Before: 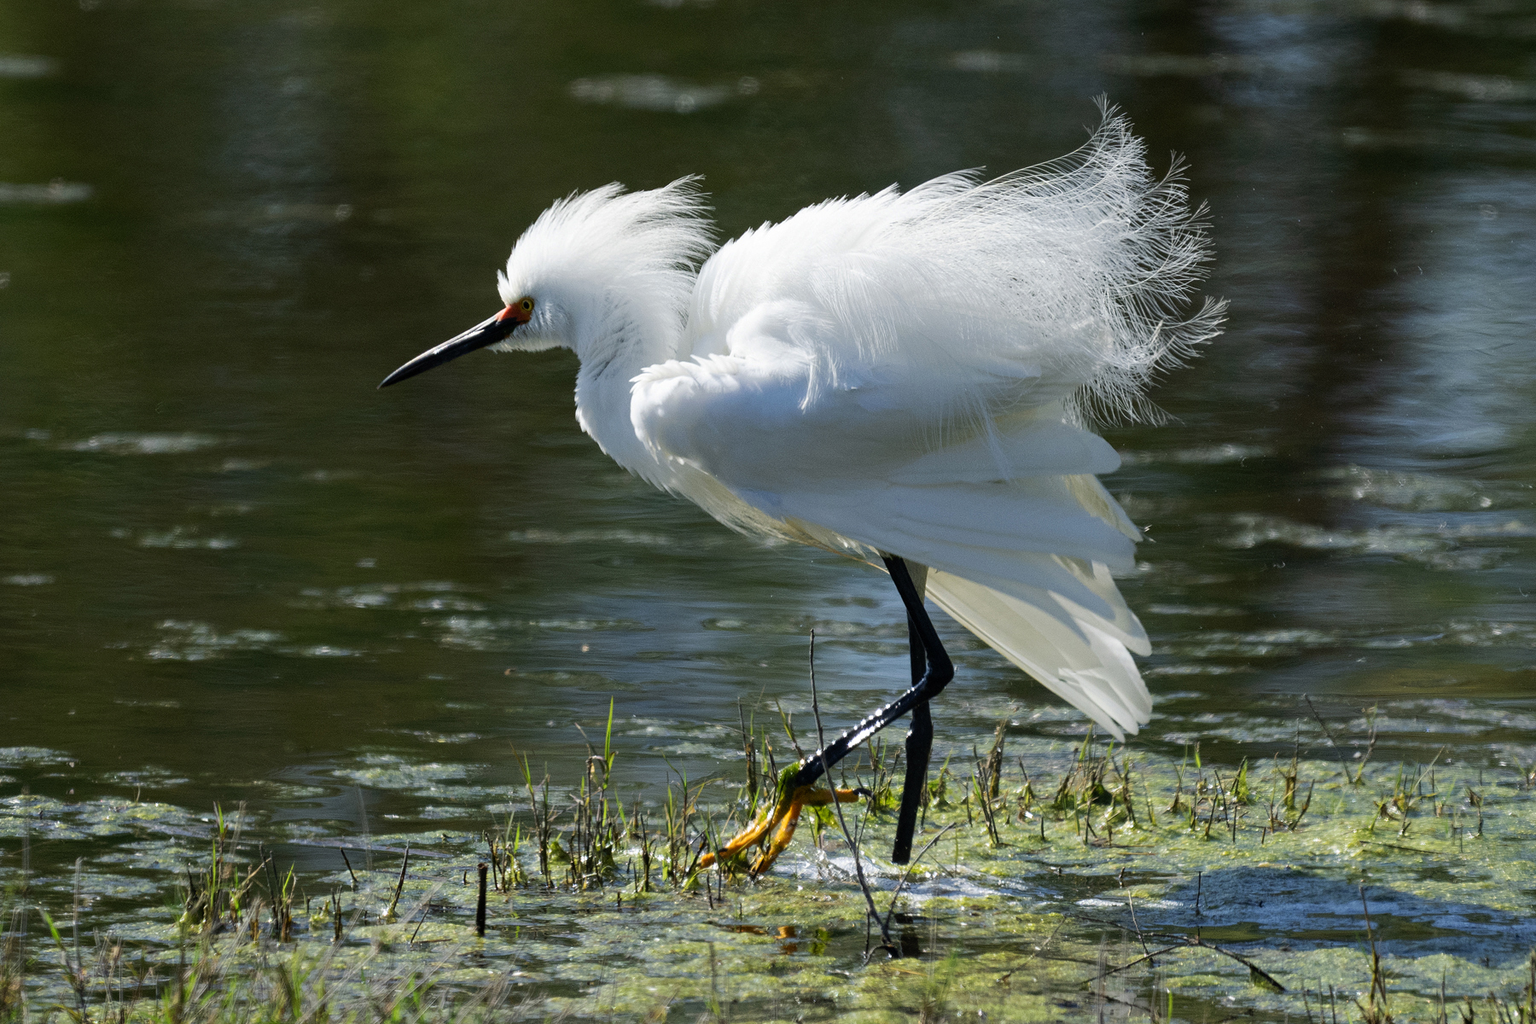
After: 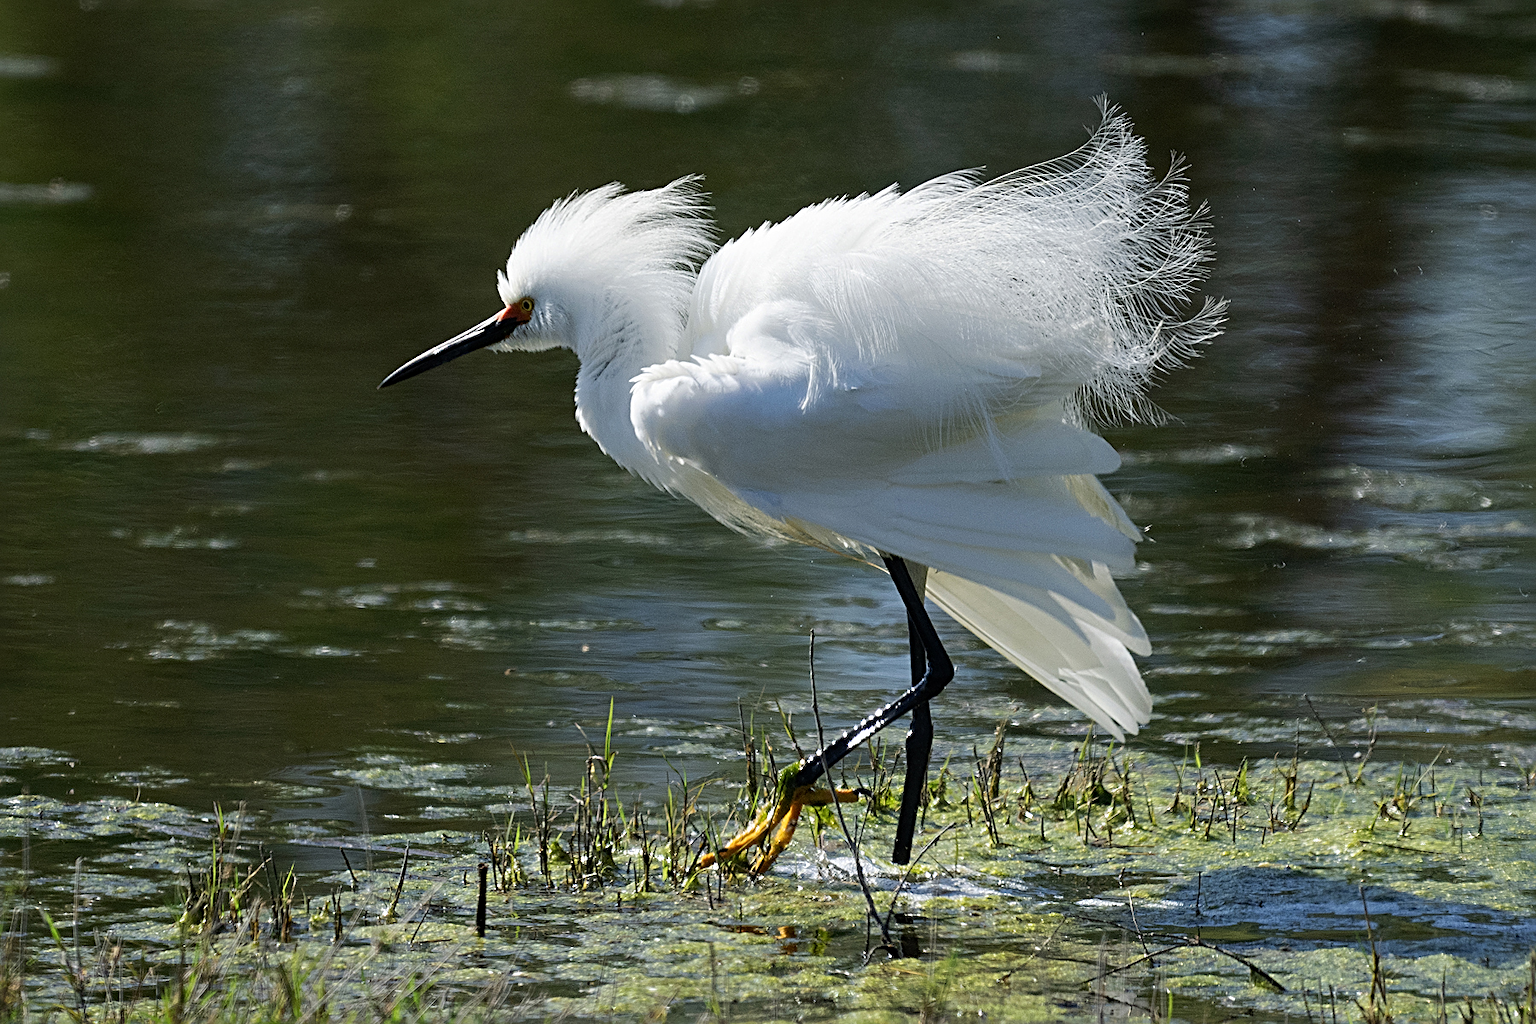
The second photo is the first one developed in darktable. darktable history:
sharpen: radius 2.587, amount 0.683
